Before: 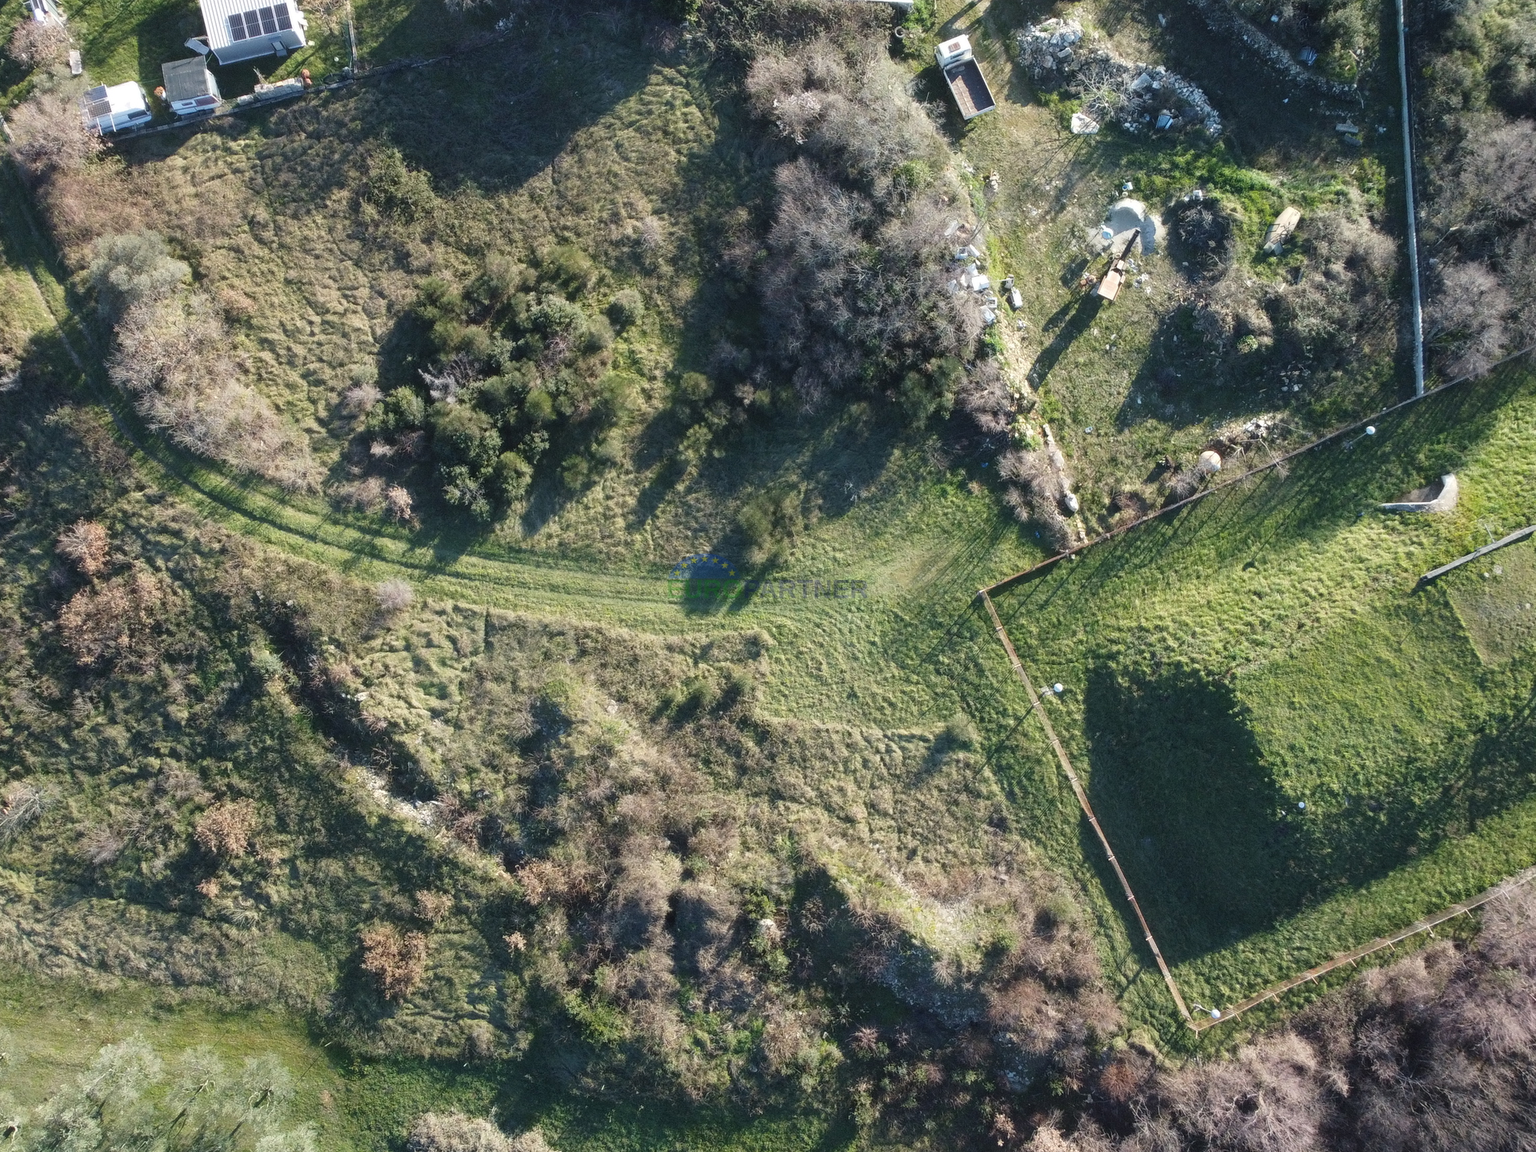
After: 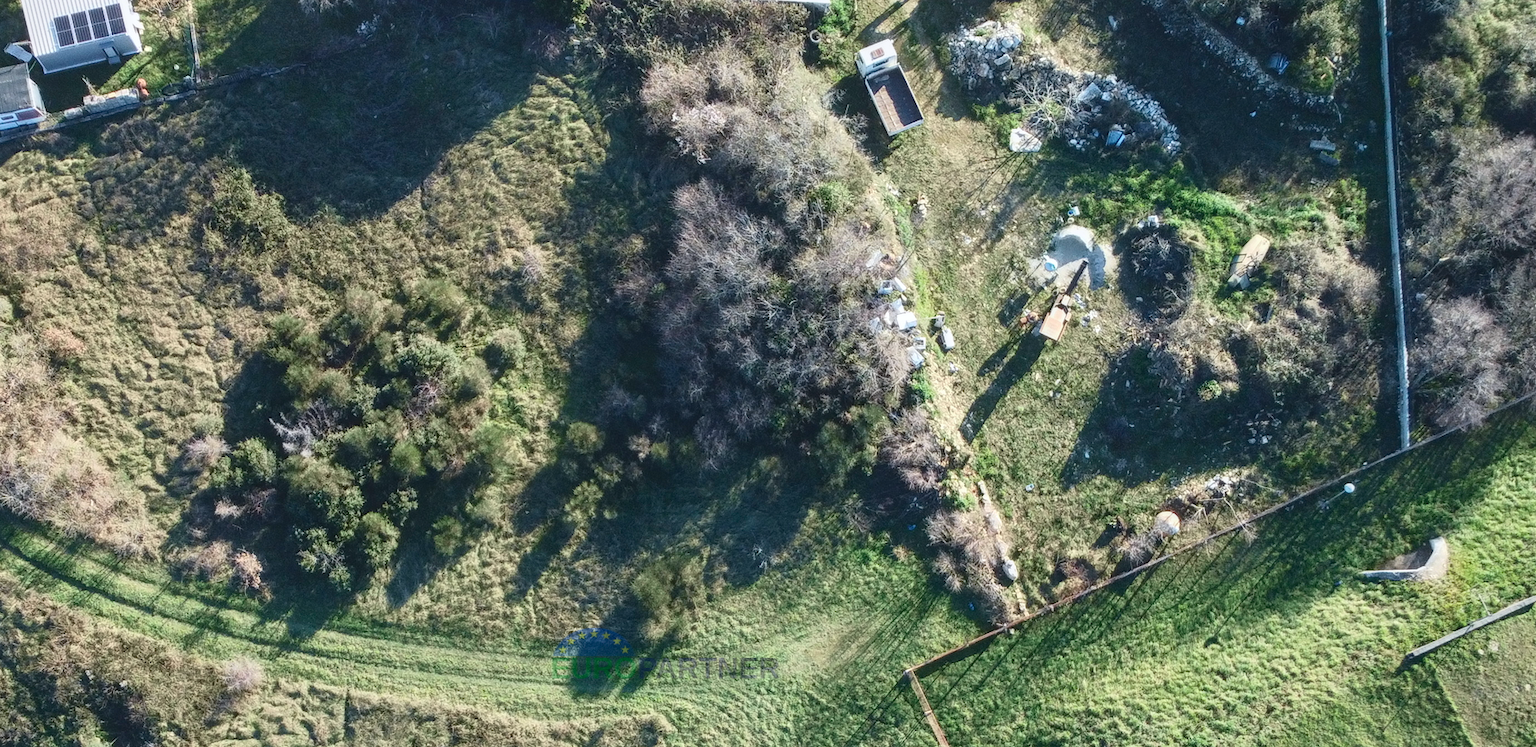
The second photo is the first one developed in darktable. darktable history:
local contrast: on, module defaults
crop and rotate: left 11.812%, bottom 42.776%
tone curve: curves: ch0 [(0, 0.084) (0.155, 0.169) (0.46, 0.466) (0.751, 0.788) (1, 0.961)]; ch1 [(0, 0) (0.43, 0.408) (0.476, 0.469) (0.505, 0.503) (0.553, 0.563) (0.592, 0.581) (0.631, 0.625) (1, 1)]; ch2 [(0, 0) (0.505, 0.495) (0.55, 0.557) (0.583, 0.573) (1, 1)], color space Lab, independent channels, preserve colors none
